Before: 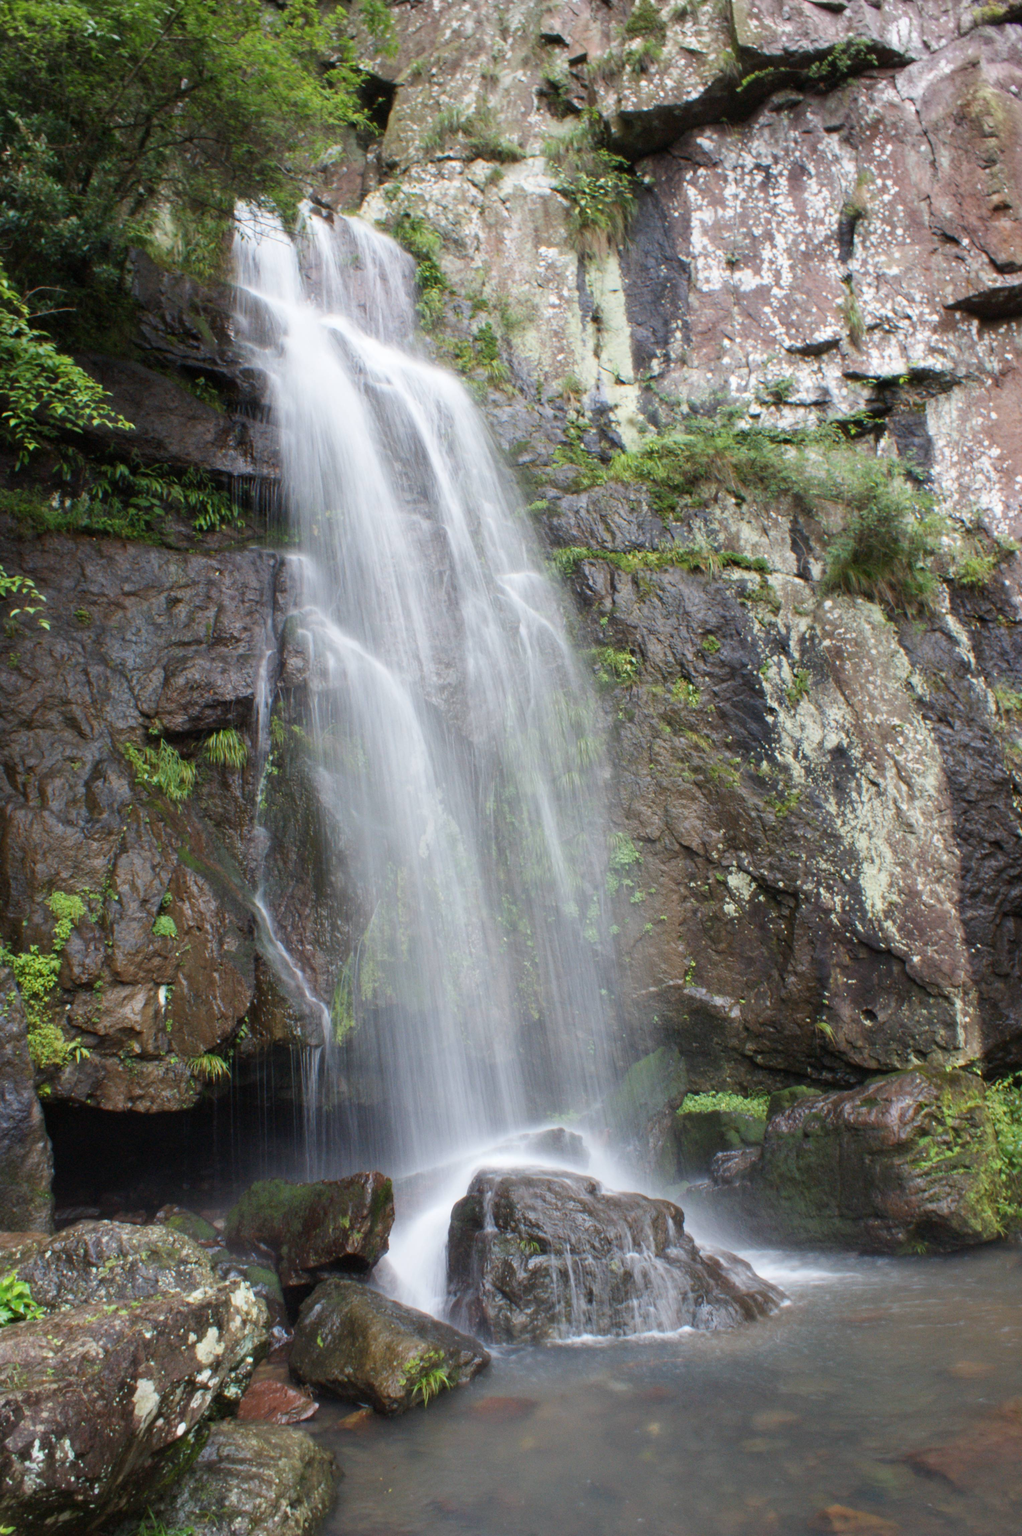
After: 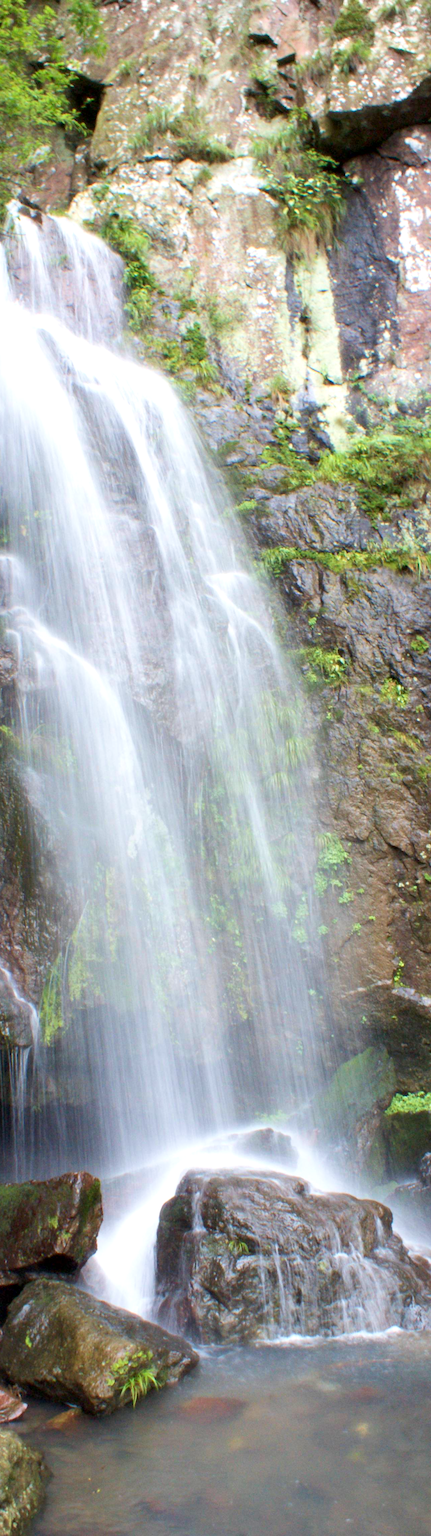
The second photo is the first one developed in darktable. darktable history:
exposure: black level correction 0.005, exposure 0.417 EV, compensate highlight preservation false
crop: left 28.583%, right 29.231%
velvia: strength 27%
contrast brightness saturation: contrast 0.1, brightness 0.03, saturation 0.09
